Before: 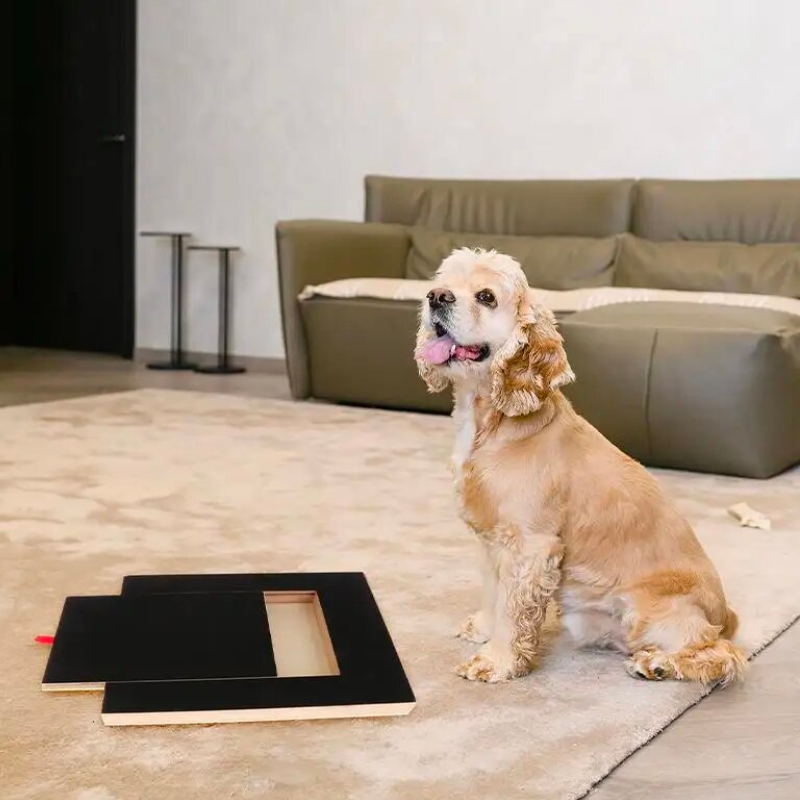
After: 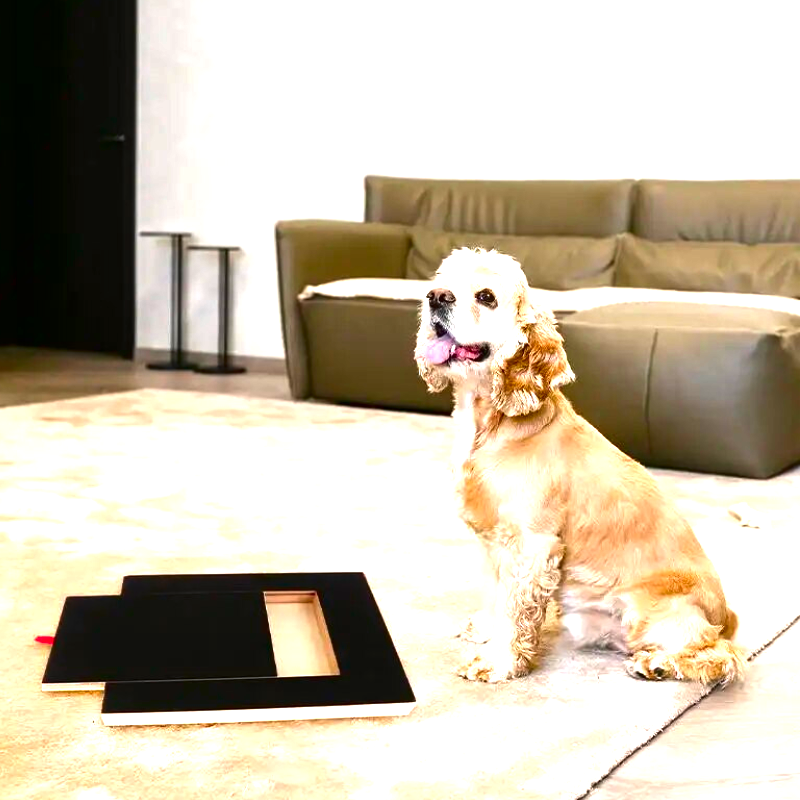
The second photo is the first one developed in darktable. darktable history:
exposure: black level correction 0, exposure 1.1 EV, compensate exposure bias true, compensate highlight preservation false
contrast brightness saturation: brightness -0.25, saturation 0.2
